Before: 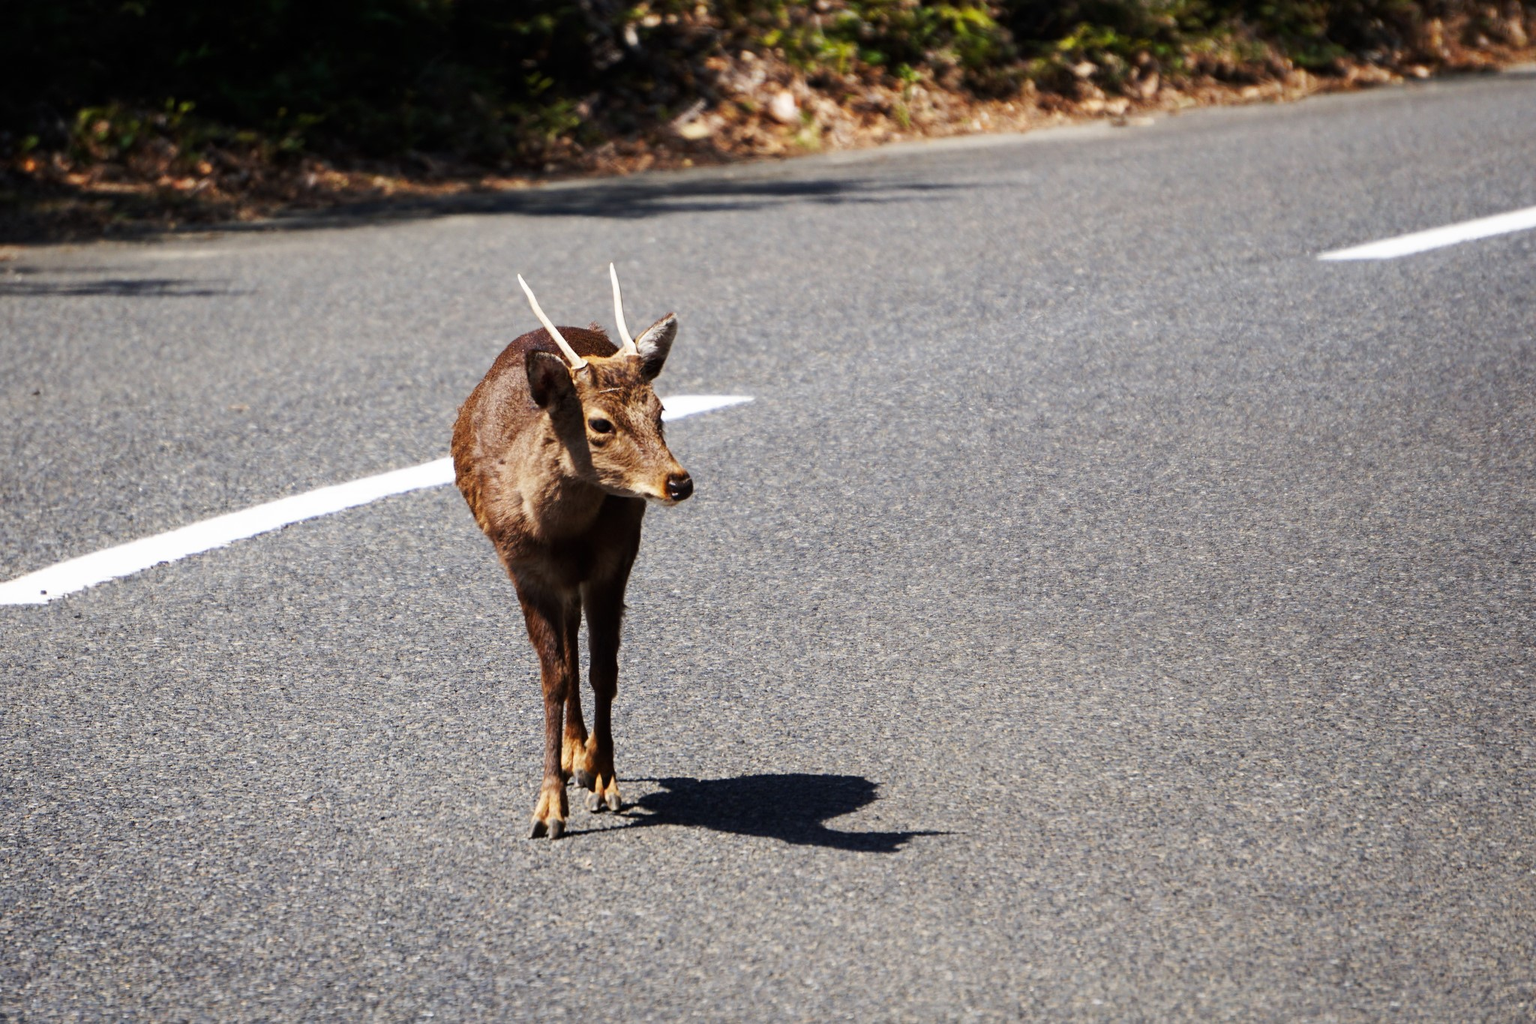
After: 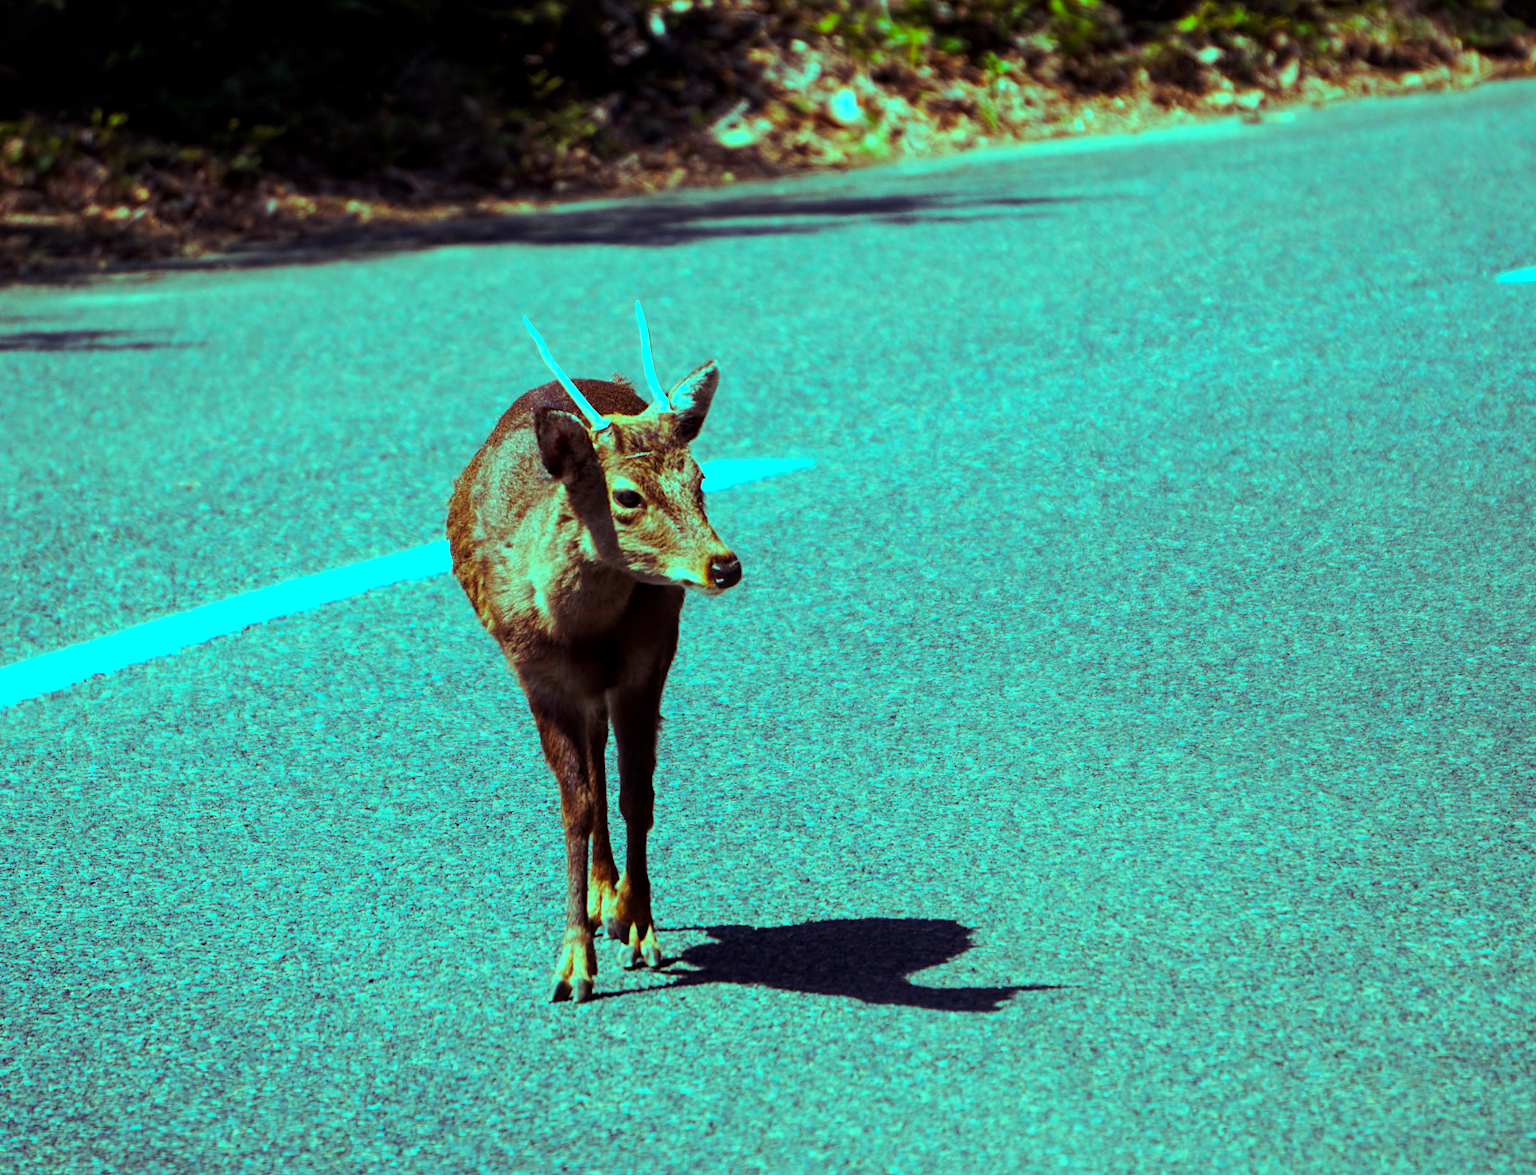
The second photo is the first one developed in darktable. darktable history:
local contrast: highlights 100%, shadows 100%, detail 120%, midtone range 0.2
crop and rotate: angle 1°, left 4.281%, top 0.642%, right 11.383%, bottom 2.486%
color balance rgb: shadows lift › luminance 0.49%, shadows lift › chroma 6.83%, shadows lift › hue 300.29°, power › hue 208.98°, highlights gain › luminance 20.24%, highlights gain › chroma 13.17%, highlights gain › hue 173.85°, perceptual saturation grading › global saturation 18.05%
white balance: red 0.986, blue 1.01
